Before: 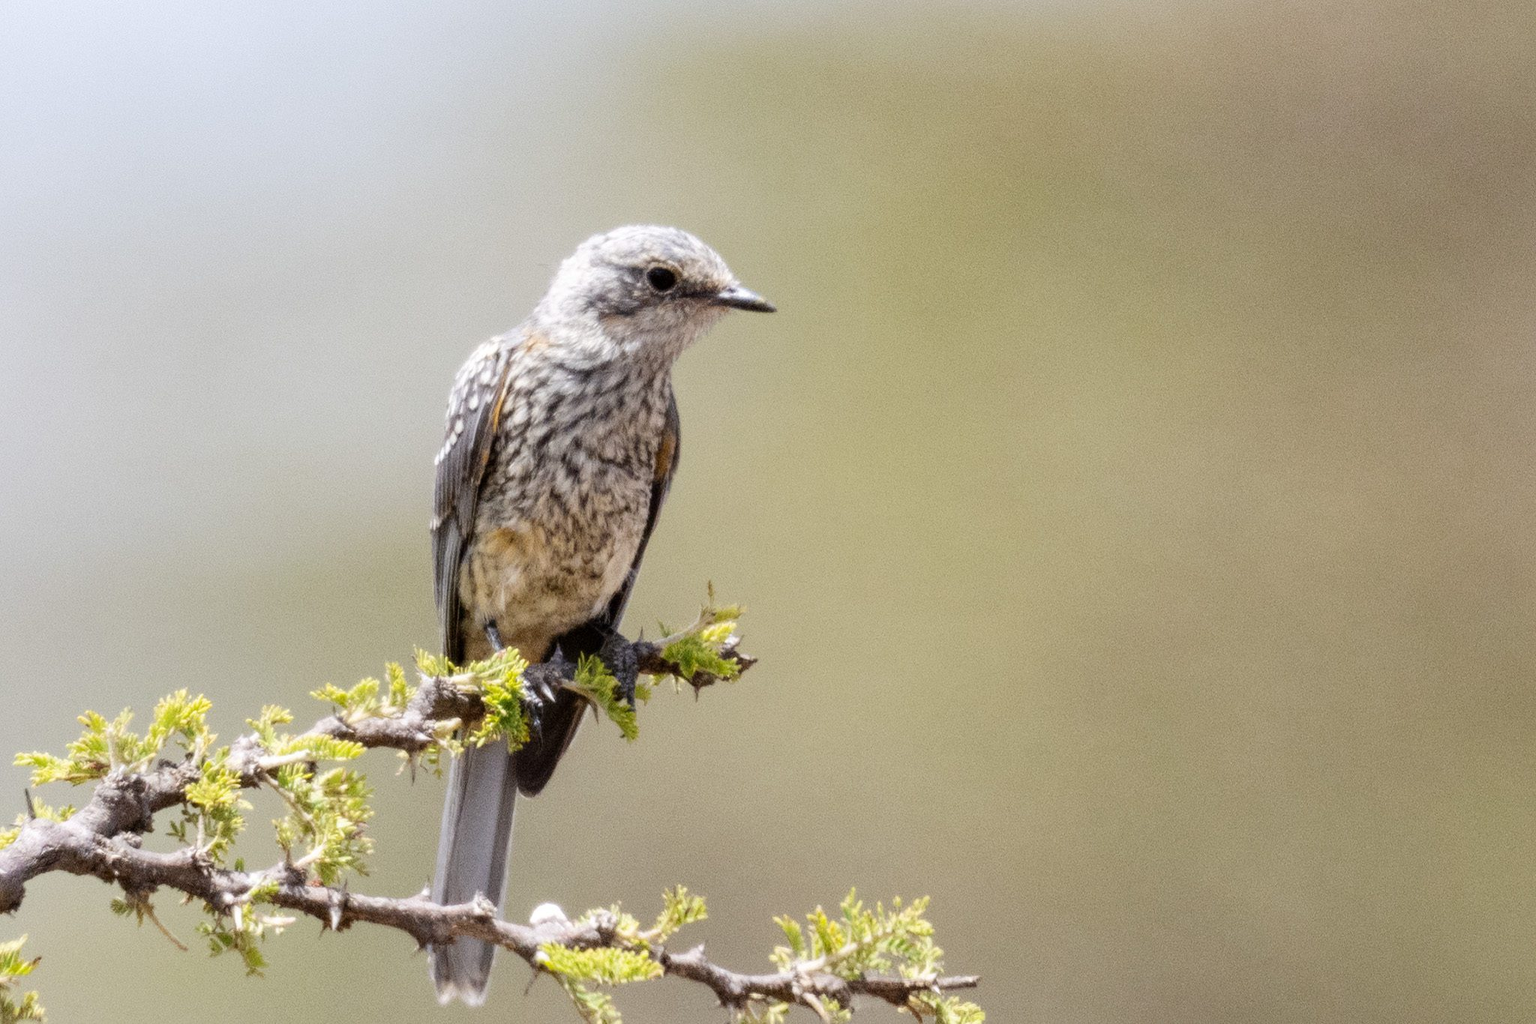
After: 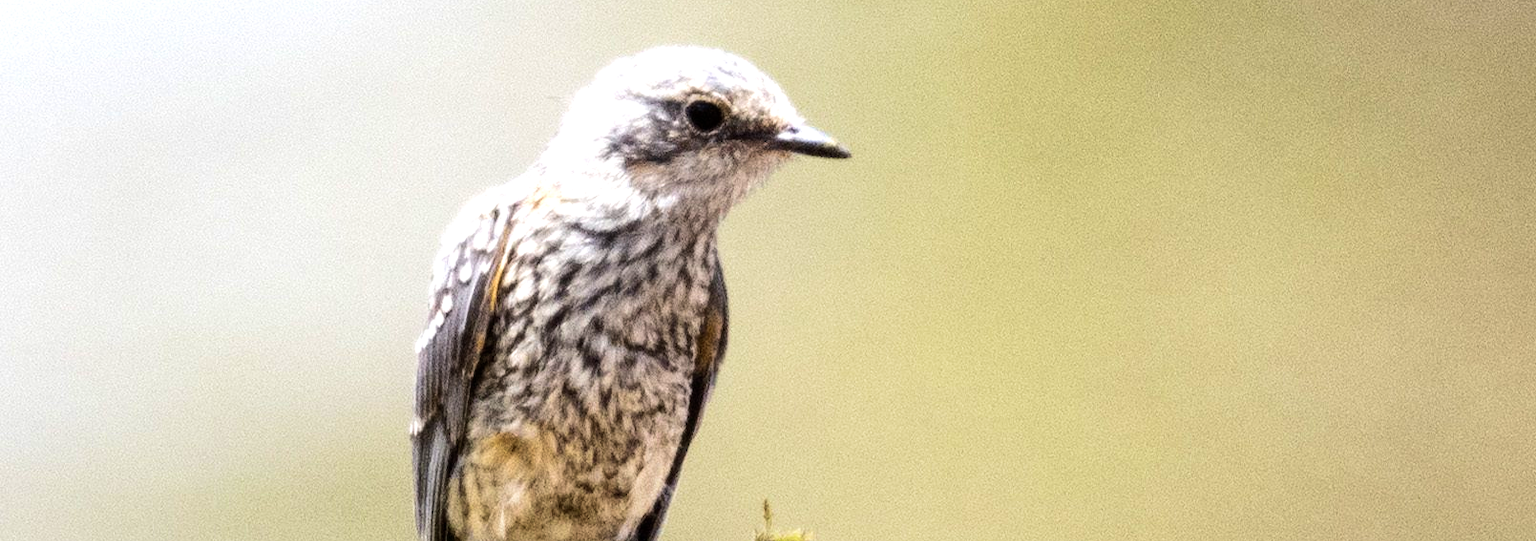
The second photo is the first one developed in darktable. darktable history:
tone equalizer: -8 EV -0.75 EV, -7 EV -0.7 EV, -6 EV -0.6 EV, -5 EV -0.4 EV, -3 EV 0.4 EV, -2 EV 0.6 EV, -1 EV 0.7 EV, +0 EV 0.75 EV, edges refinement/feathering 500, mask exposure compensation -1.57 EV, preserve details no
velvia: on, module defaults
crop: left 7.036%, top 18.398%, right 14.379%, bottom 40.043%
